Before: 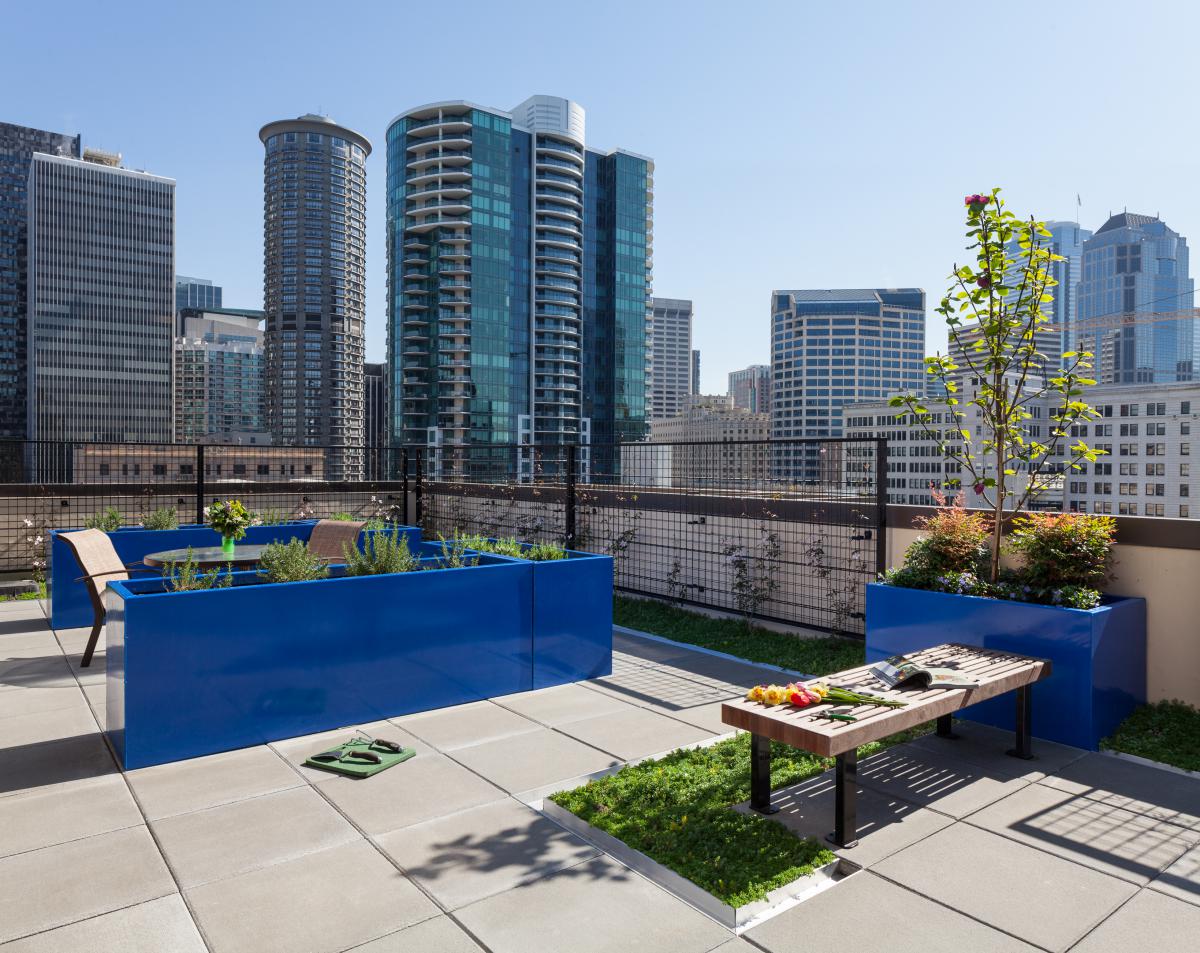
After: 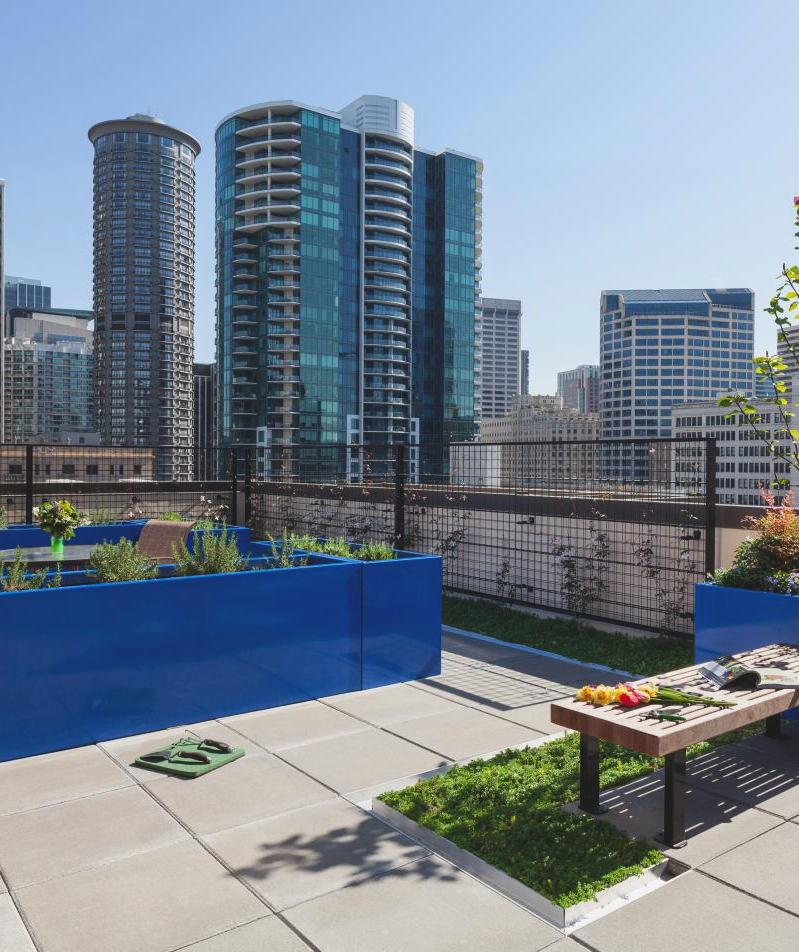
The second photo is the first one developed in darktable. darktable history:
contrast brightness saturation: contrast 0.1, brightness 0.025, saturation 0.093
crop and rotate: left 14.323%, right 19.092%
exposure: black level correction -0.013, exposure -0.187 EV, compensate highlight preservation false
